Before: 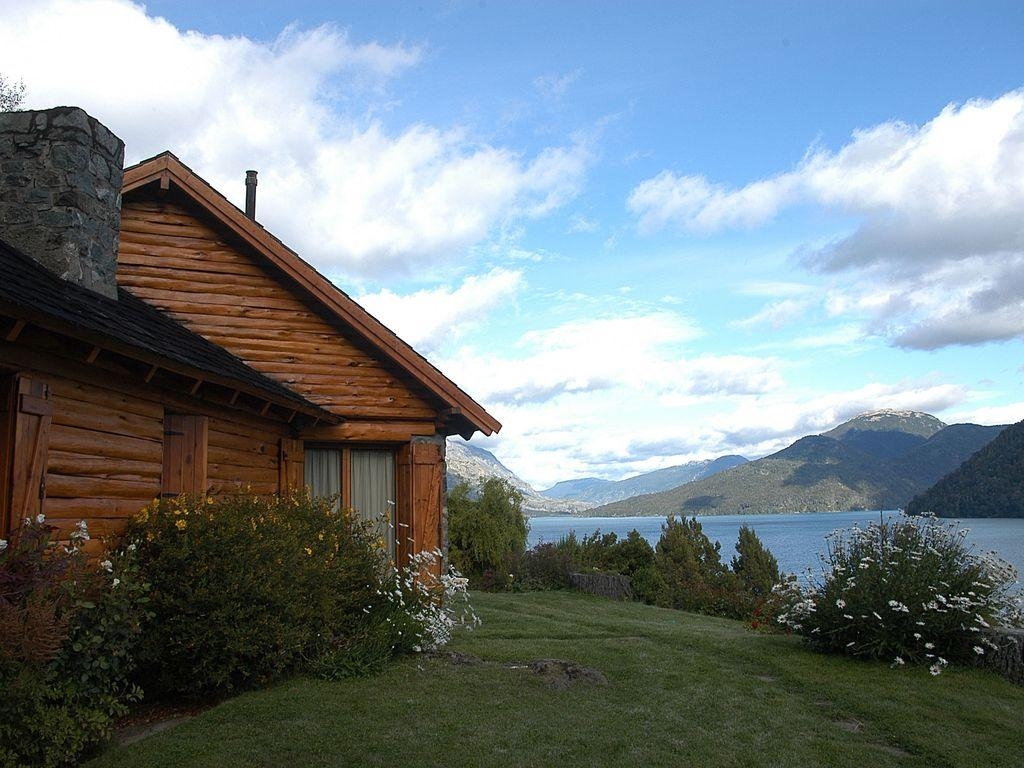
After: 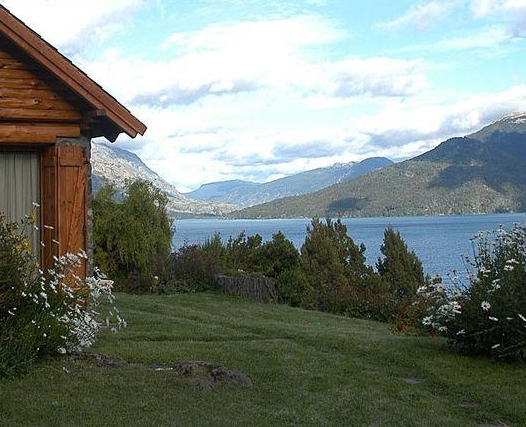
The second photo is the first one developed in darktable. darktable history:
crop: left 34.679%, top 38.896%, right 13.908%, bottom 5.443%
